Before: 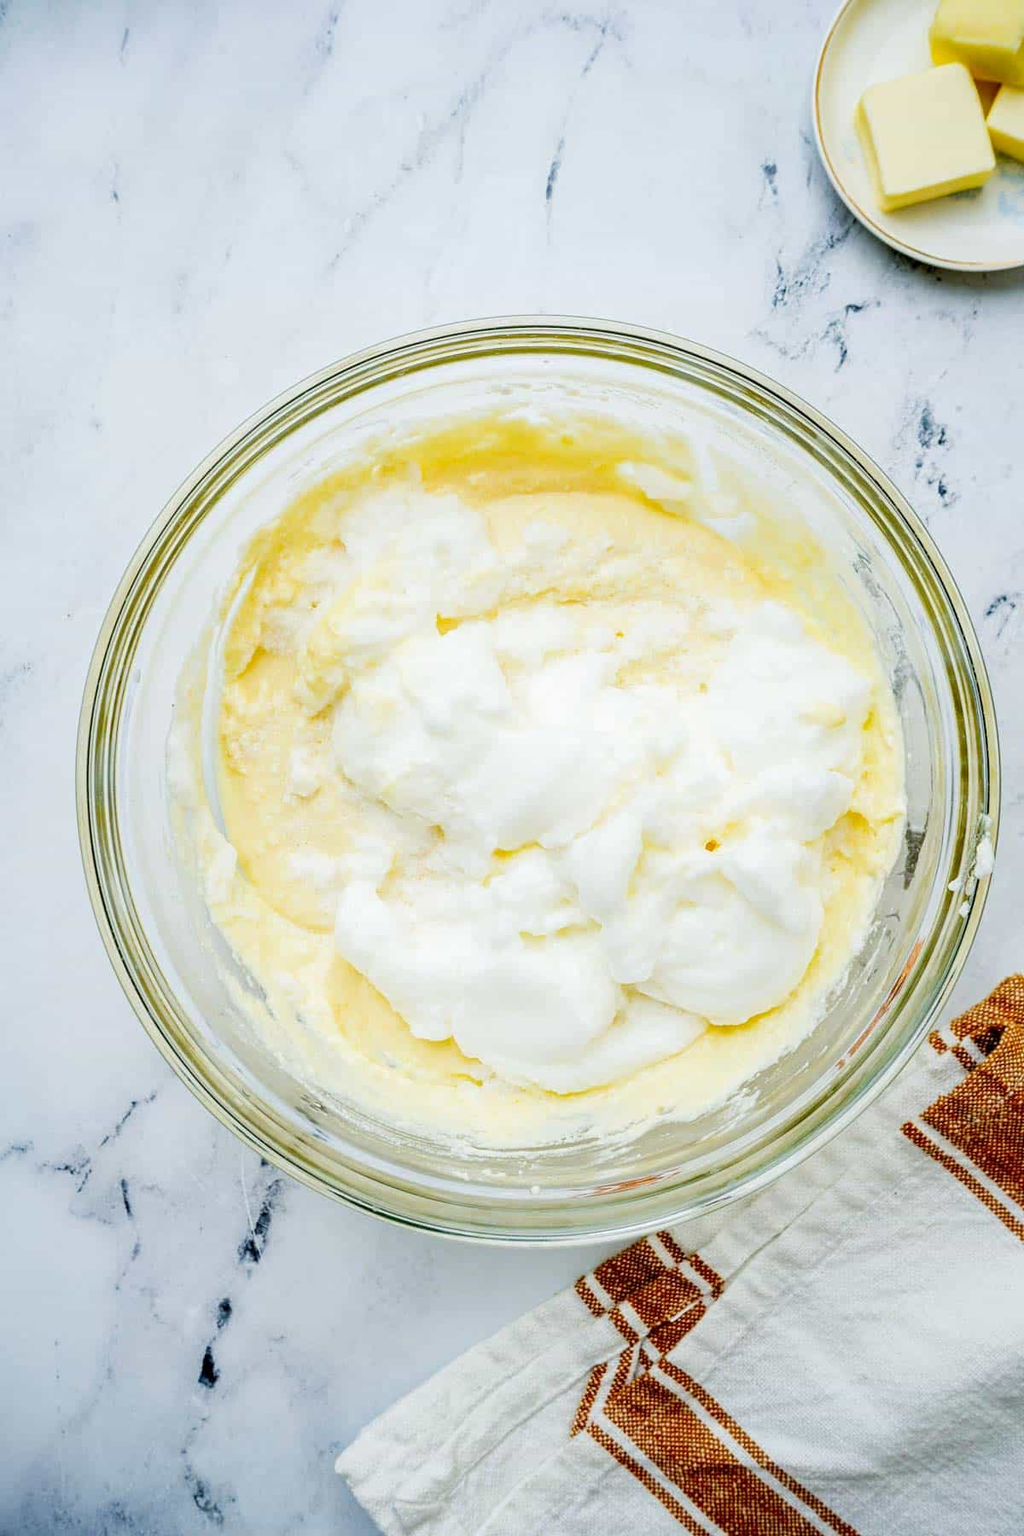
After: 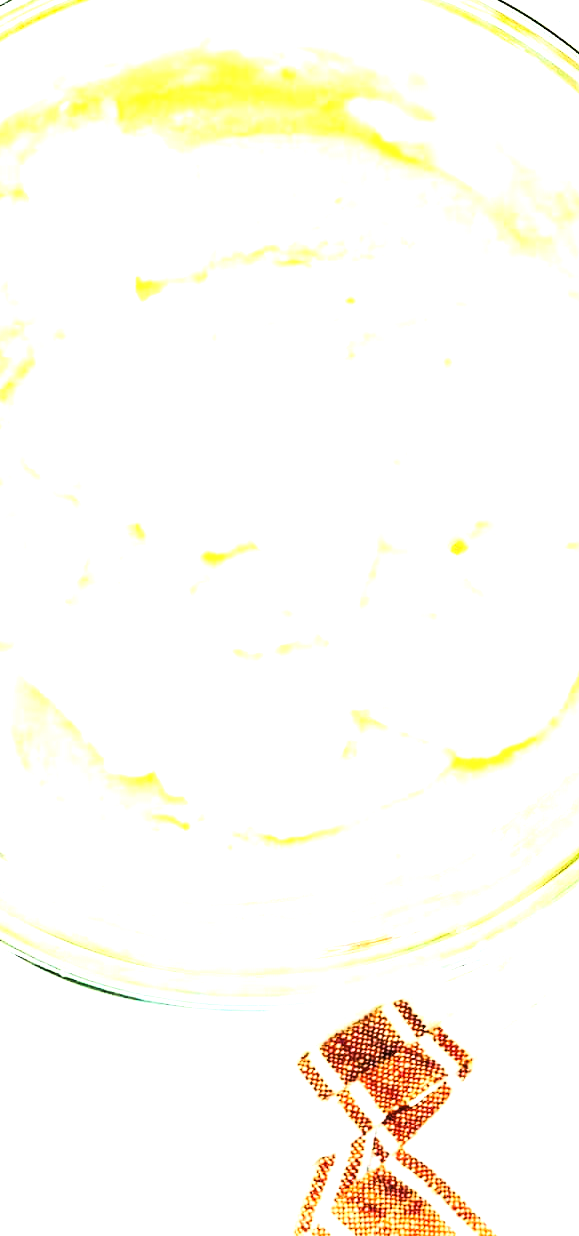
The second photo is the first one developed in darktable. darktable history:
crop: left 31.379%, top 24.658%, right 20.326%, bottom 6.628%
exposure: black level correction 0, exposure 2.327 EV, compensate exposure bias true, compensate highlight preservation false
tone curve: curves: ch0 [(0.016, 0.011) (0.084, 0.026) (0.469, 0.508) (0.721, 0.862) (1, 1)], color space Lab, linked channels, preserve colors none
